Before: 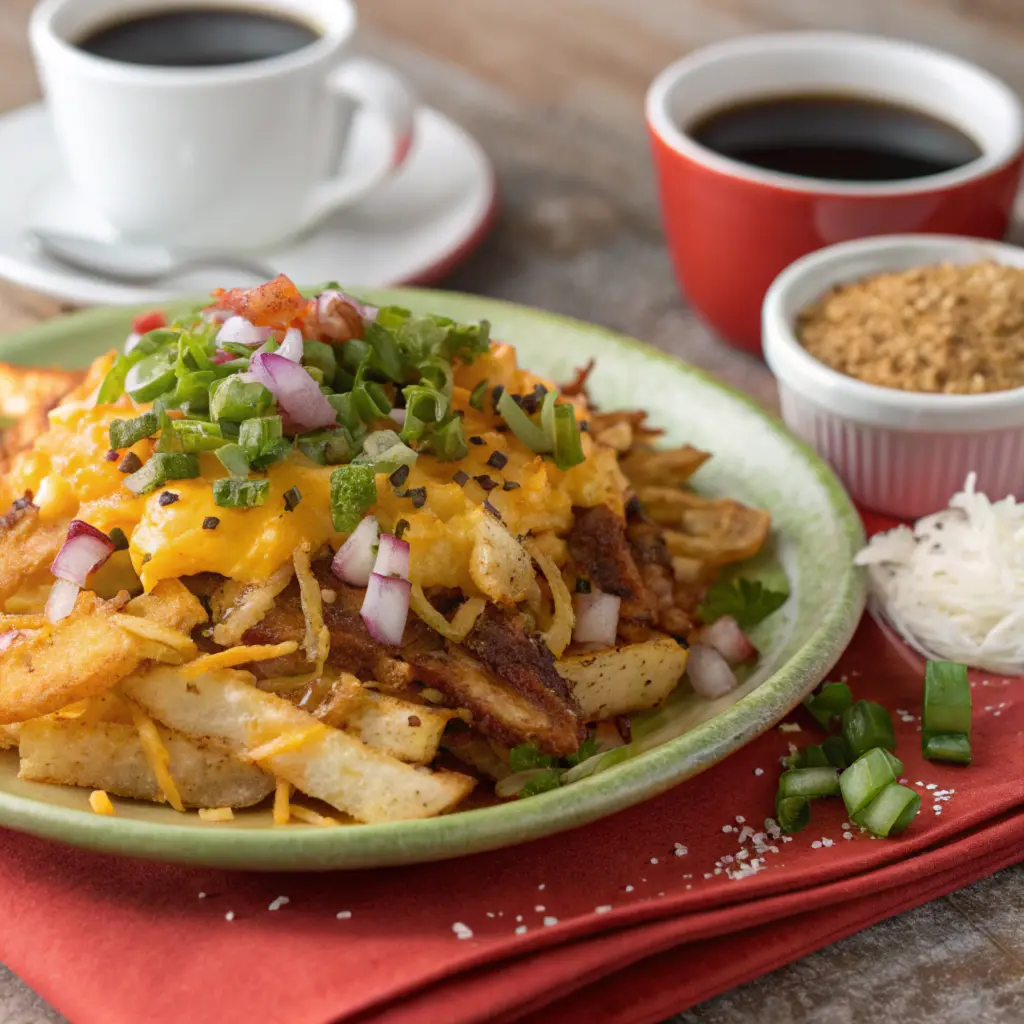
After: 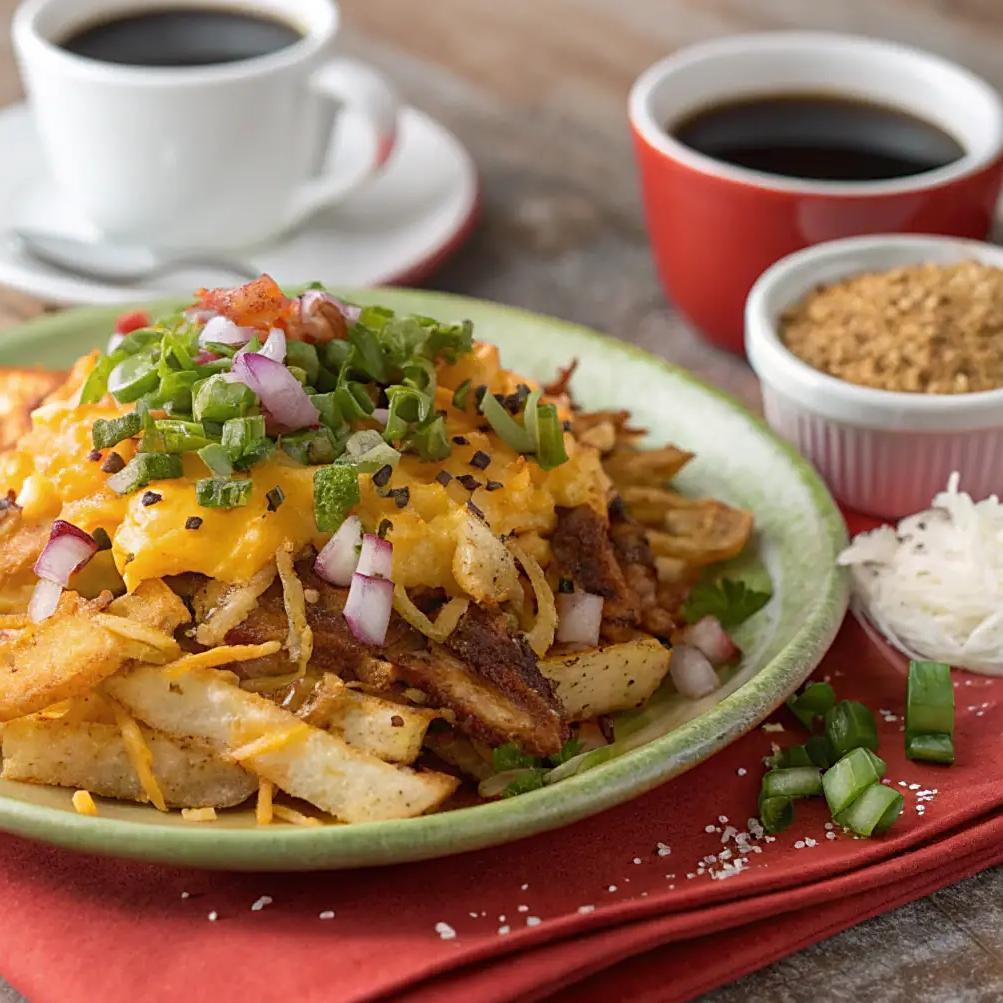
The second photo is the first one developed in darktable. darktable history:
crop: left 1.743%, right 0.268%, bottom 2.011%
sharpen: on, module defaults
